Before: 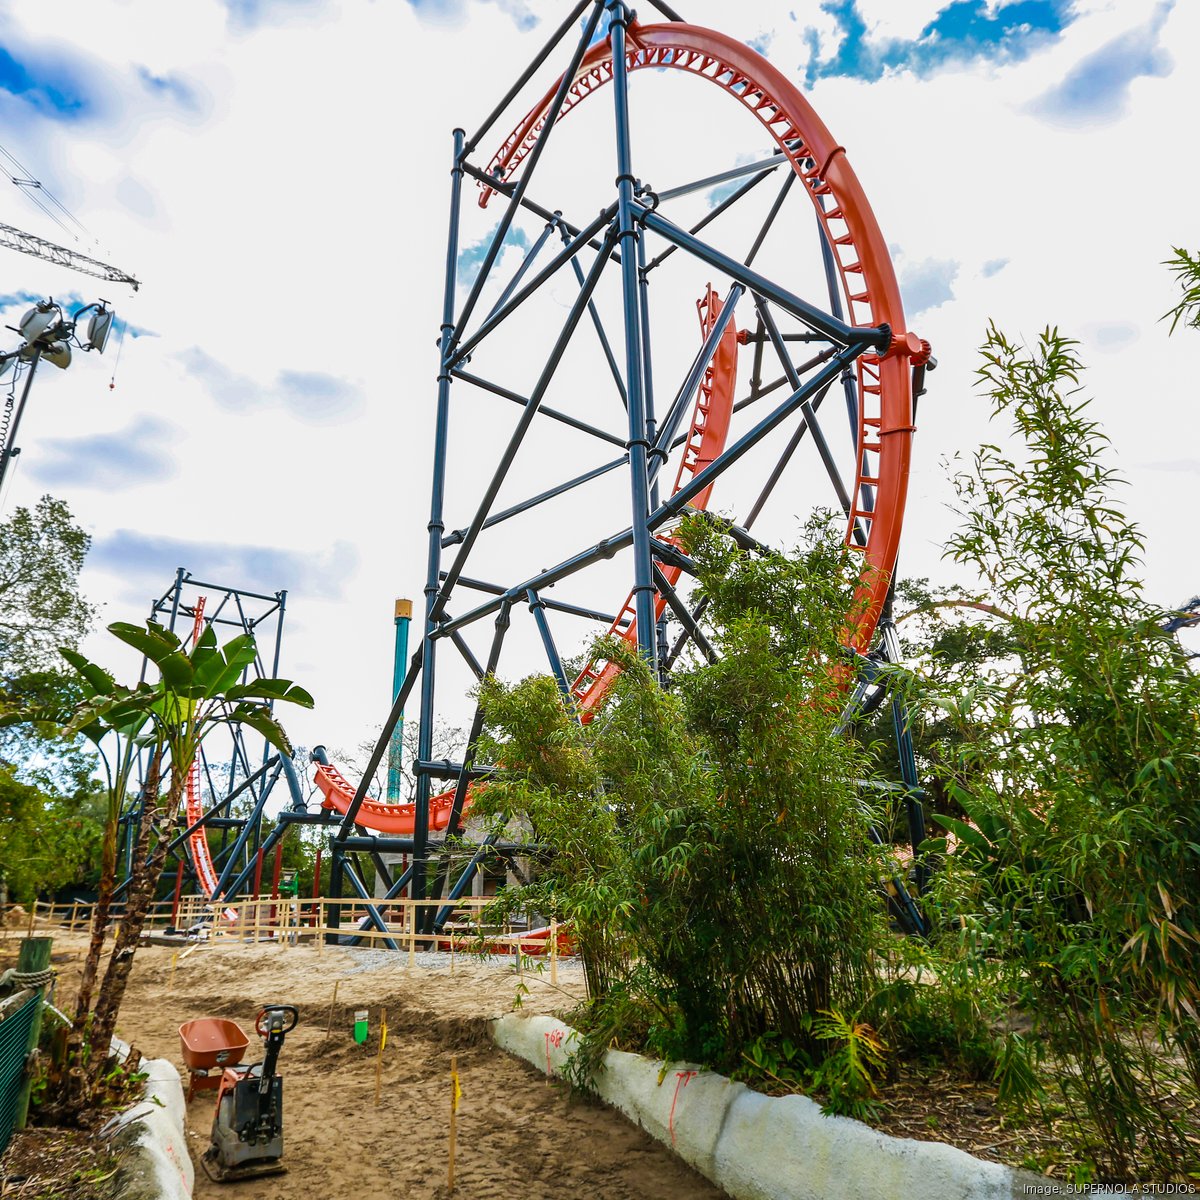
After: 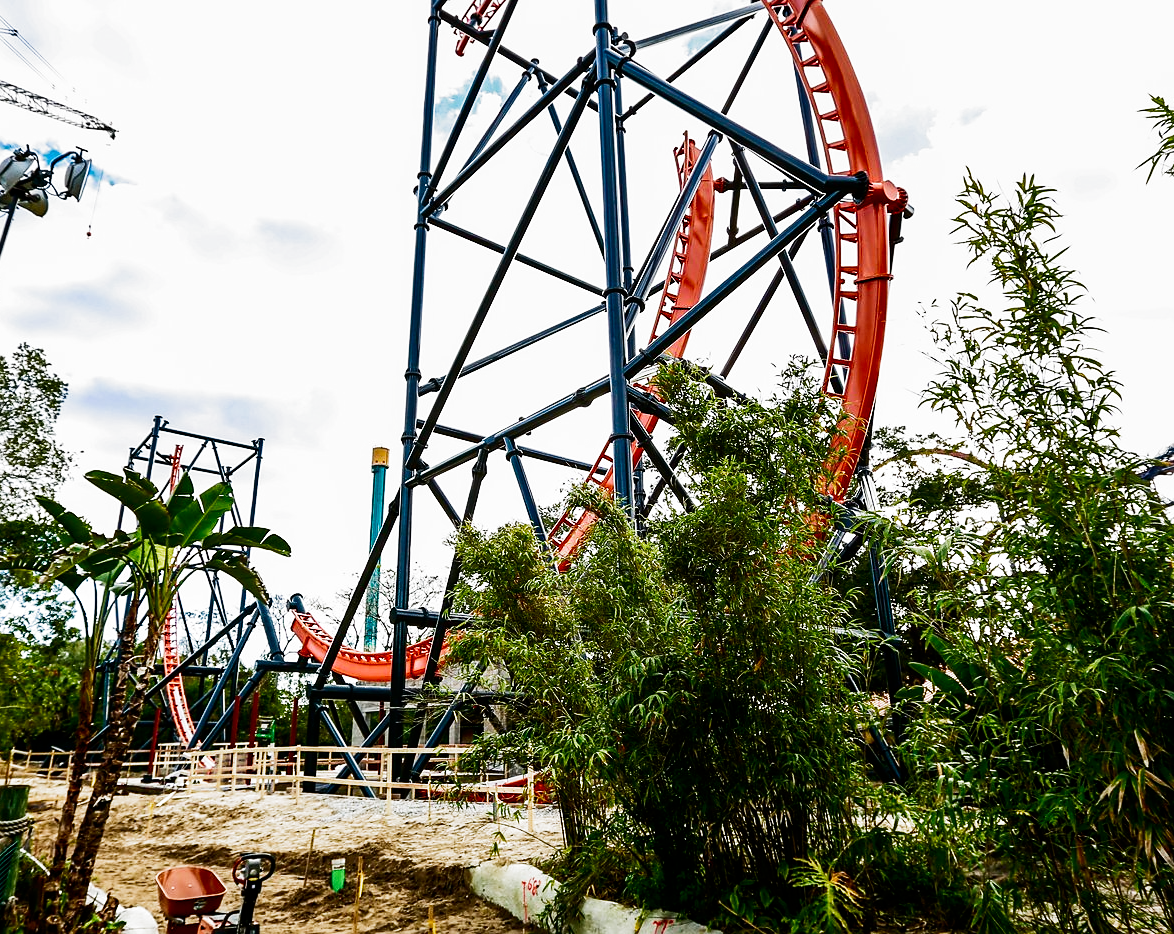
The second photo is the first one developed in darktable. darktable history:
crop and rotate: left 1.962%, top 12.683%, right 0.174%, bottom 9.451%
haze removal: compatibility mode true
contrast brightness saturation: contrast 0.28
sharpen: radius 1.513, amount 0.361, threshold 1.242
filmic rgb: black relative exposure -8.02 EV, white relative exposure 2.36 EV, hardness 6.55, add noise in highlights 0.001, preserve chrominance no, color science v3 (2019), use custom middle-gray values true, contrast in highlights soft
tone equalizer: edges refinement/feathering 500, mask exposure compensation -1.57 EV, preserve details no
